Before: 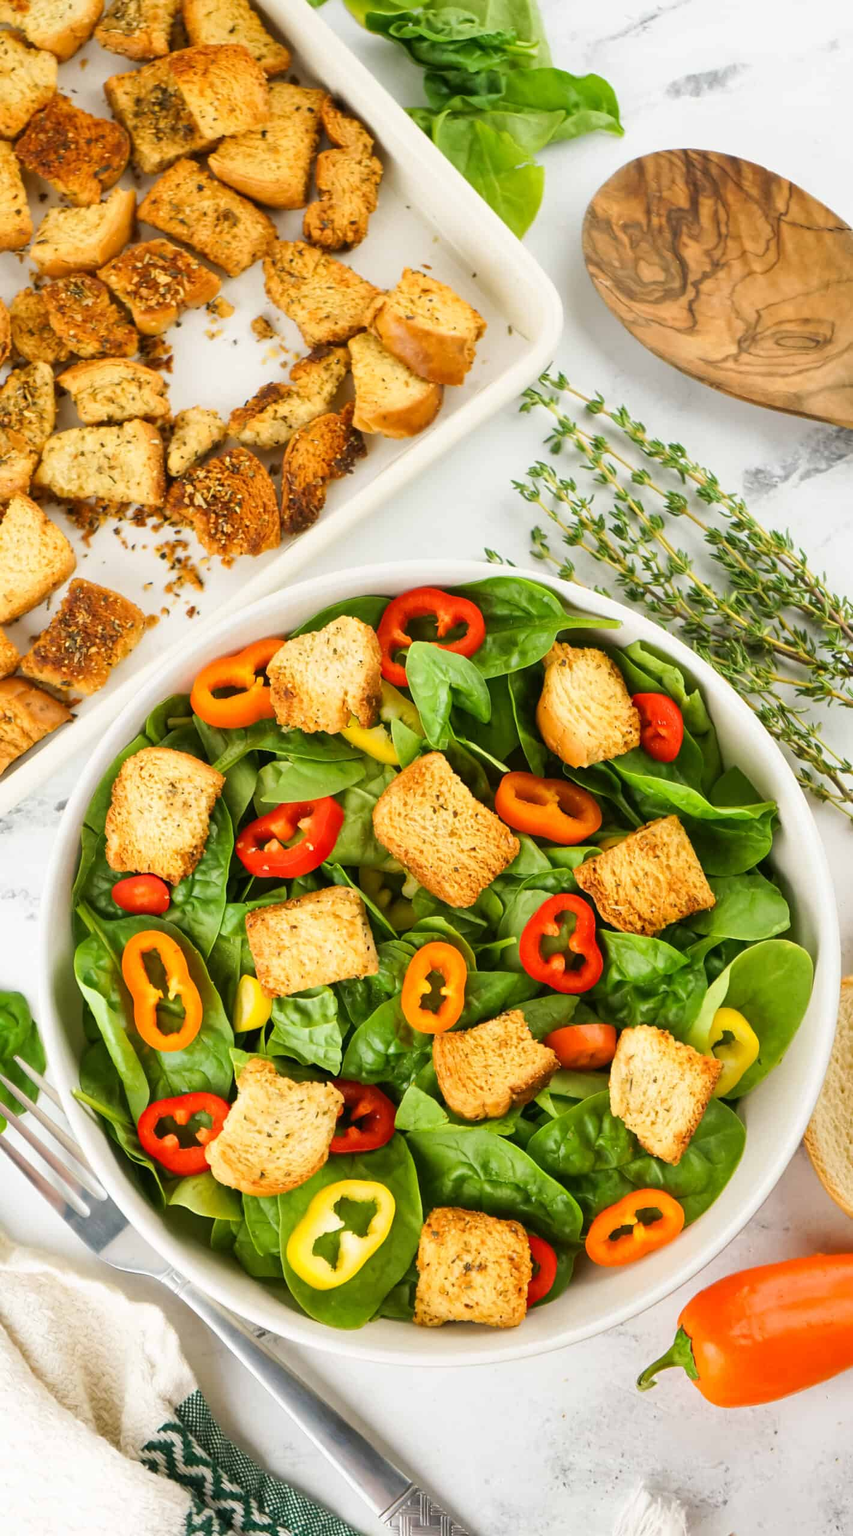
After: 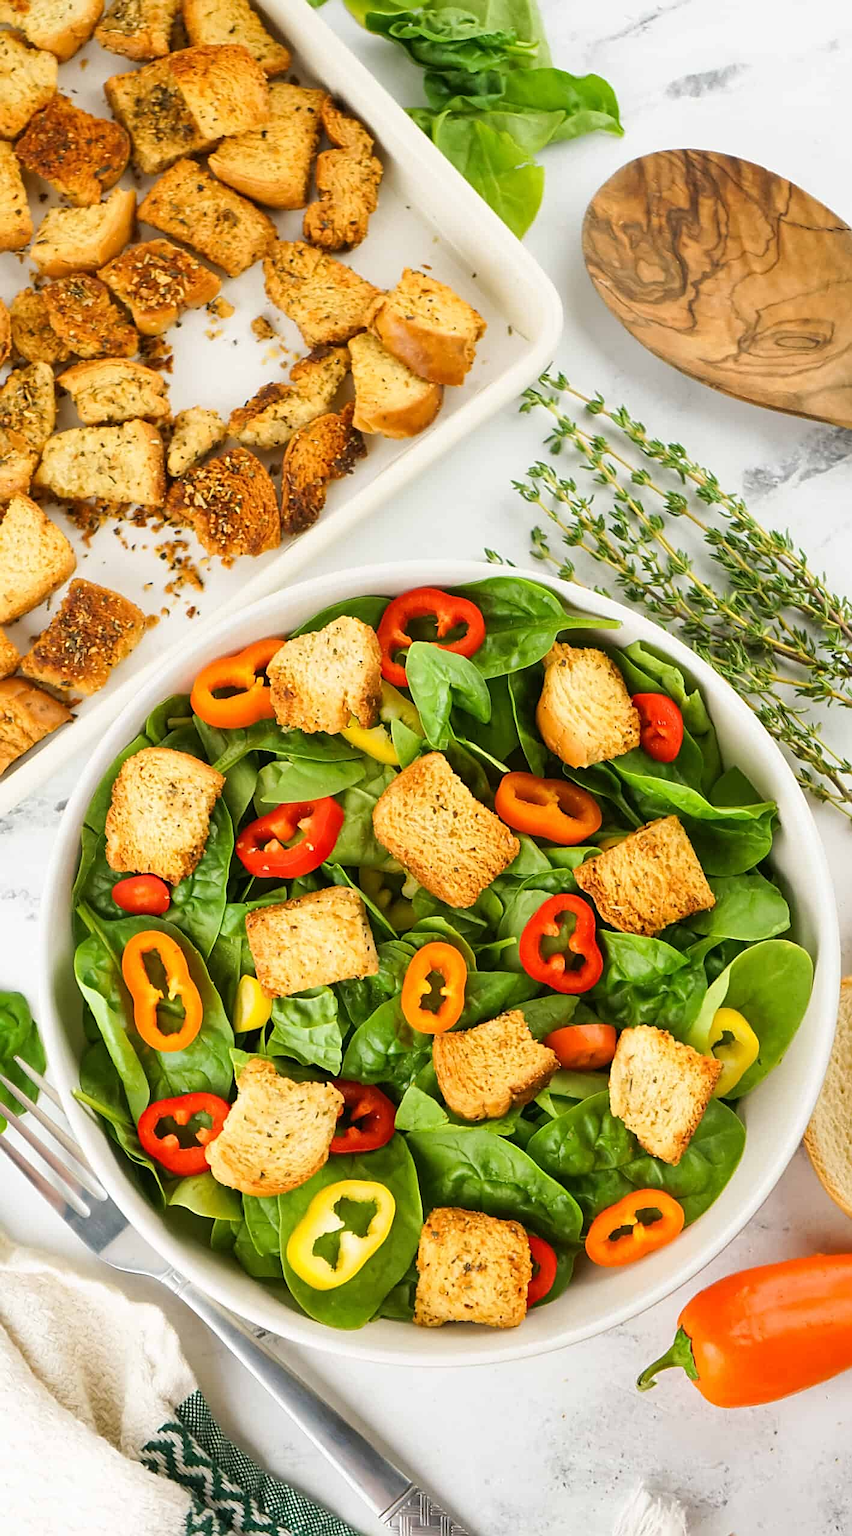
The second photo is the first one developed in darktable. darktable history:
sharpen: amount 0.492
